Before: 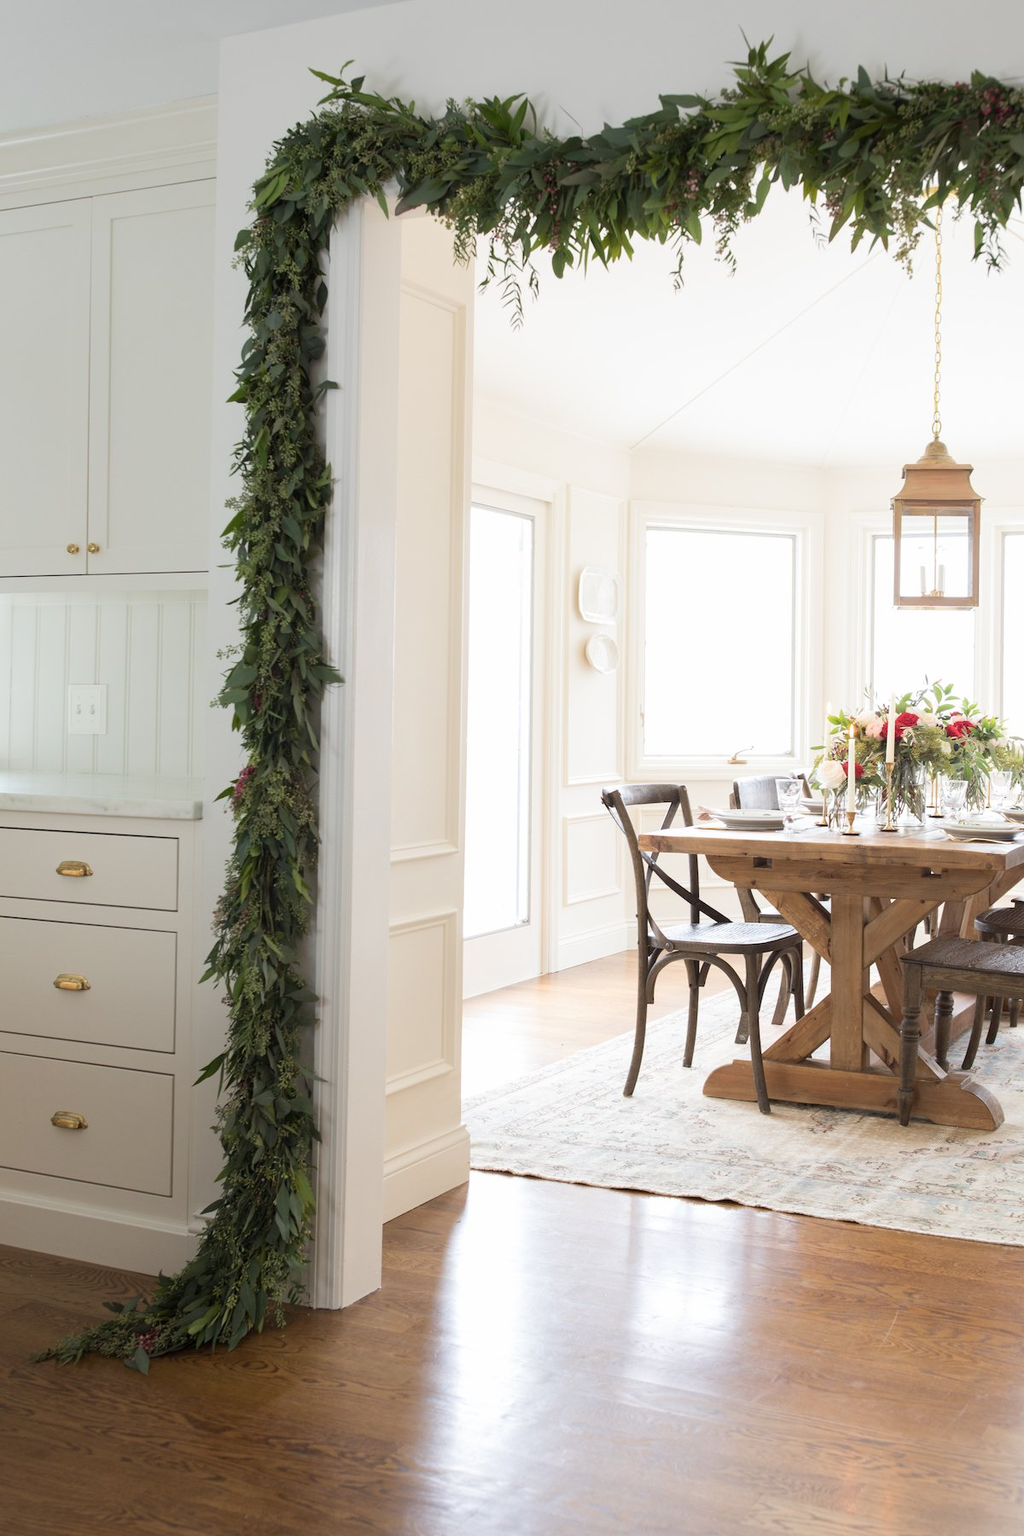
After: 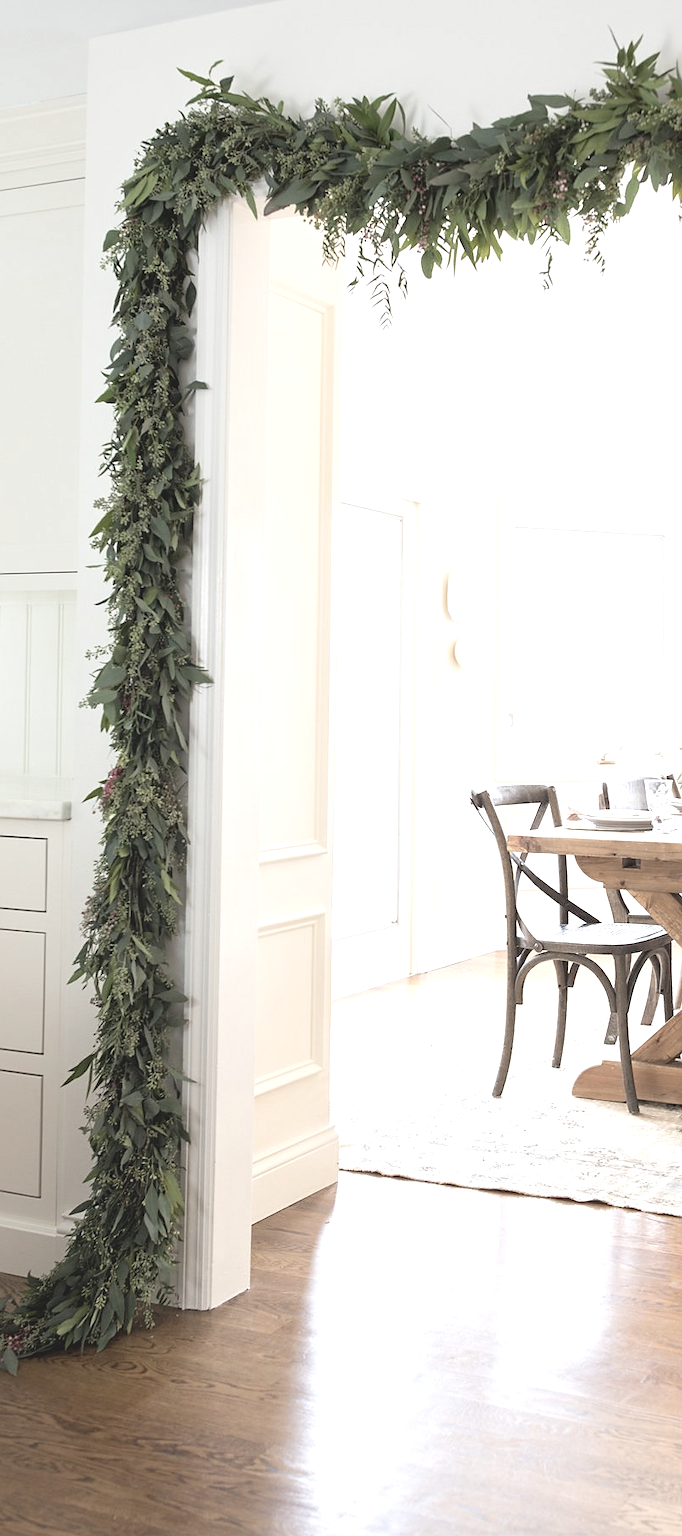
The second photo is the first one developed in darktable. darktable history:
contrast brightness saturation: contrast -0.246, saturation -0.426
crop and rotate: left 12.892%, right 20.509%
tone equalizer: -8 EV -0.742 EV, -7 EV -0.701 EV, -6 EV -0.583 EV, -5 EV -0.371 EV, -3 EV 0.373 EV, -2 EV 0.6 EV, -1 EV 0.693 EV, +0 EV 0.762 EV
contrast equalizer: octaves 7, y [[0.5, 0.501, 0.532, 0.538, 0.54, 0.541], [0.5 ×6], [0.5 ×6], [0 ×6], [0 ×6]]
sharpen: radius 1.44, amount 0.409, threshold 1.434
exposure: exposure 0.402 EV, compensate highlight preservation false
